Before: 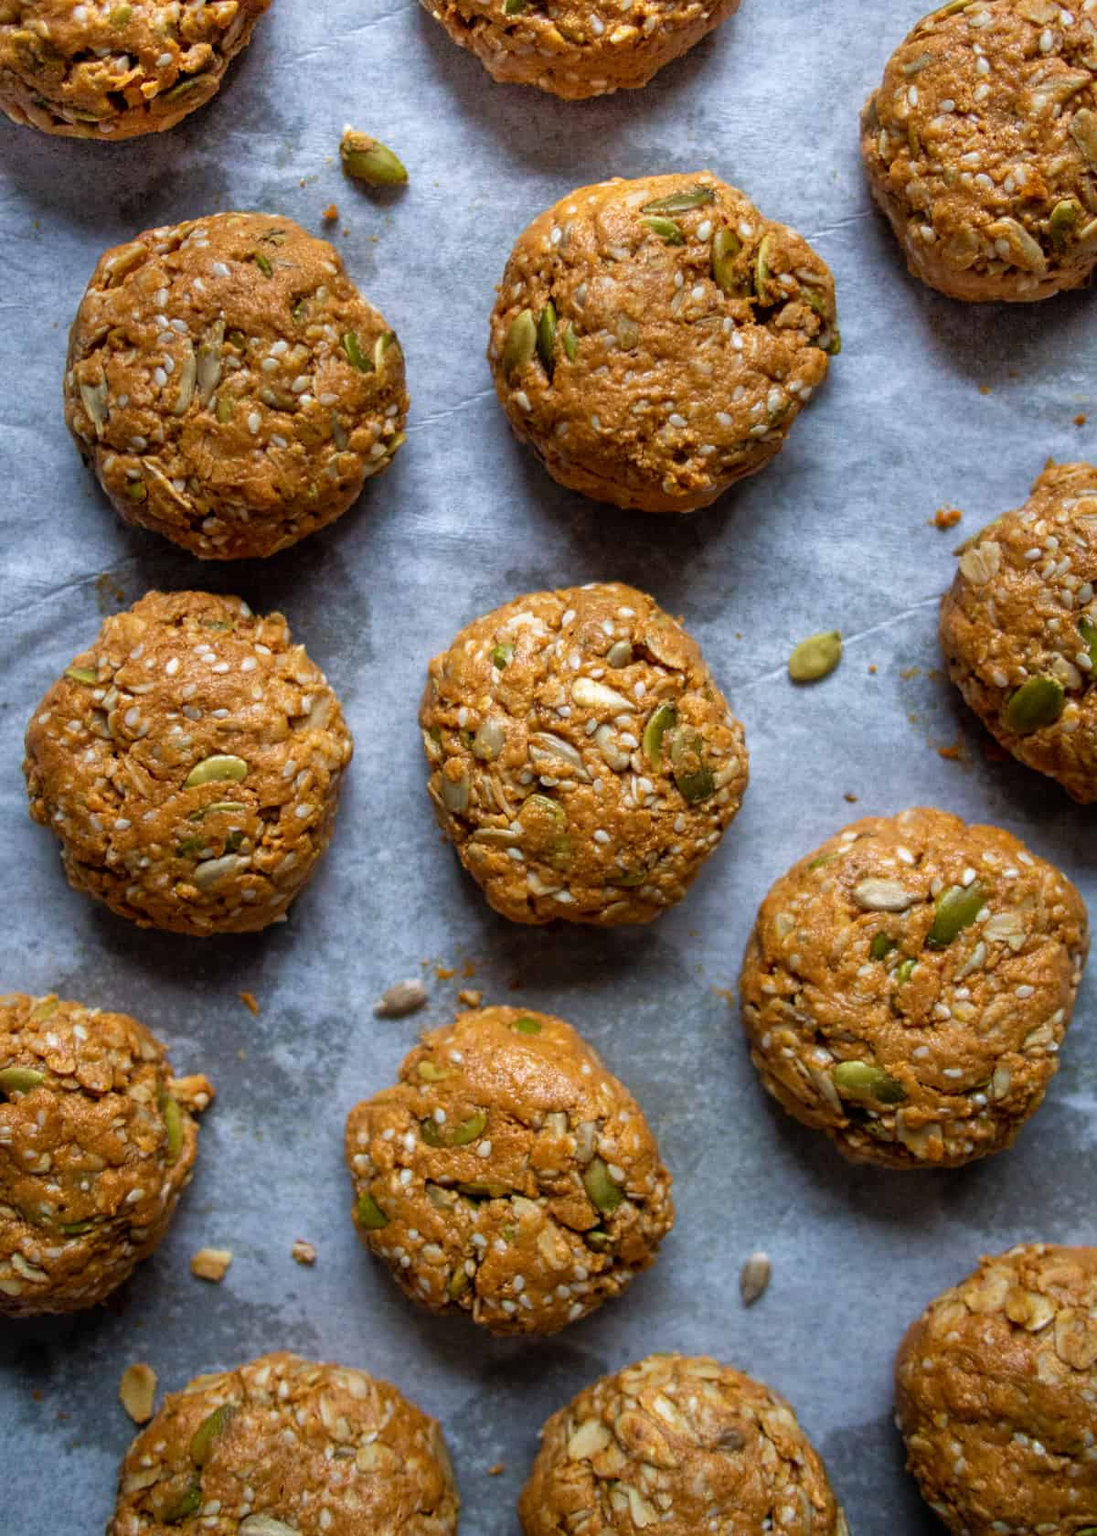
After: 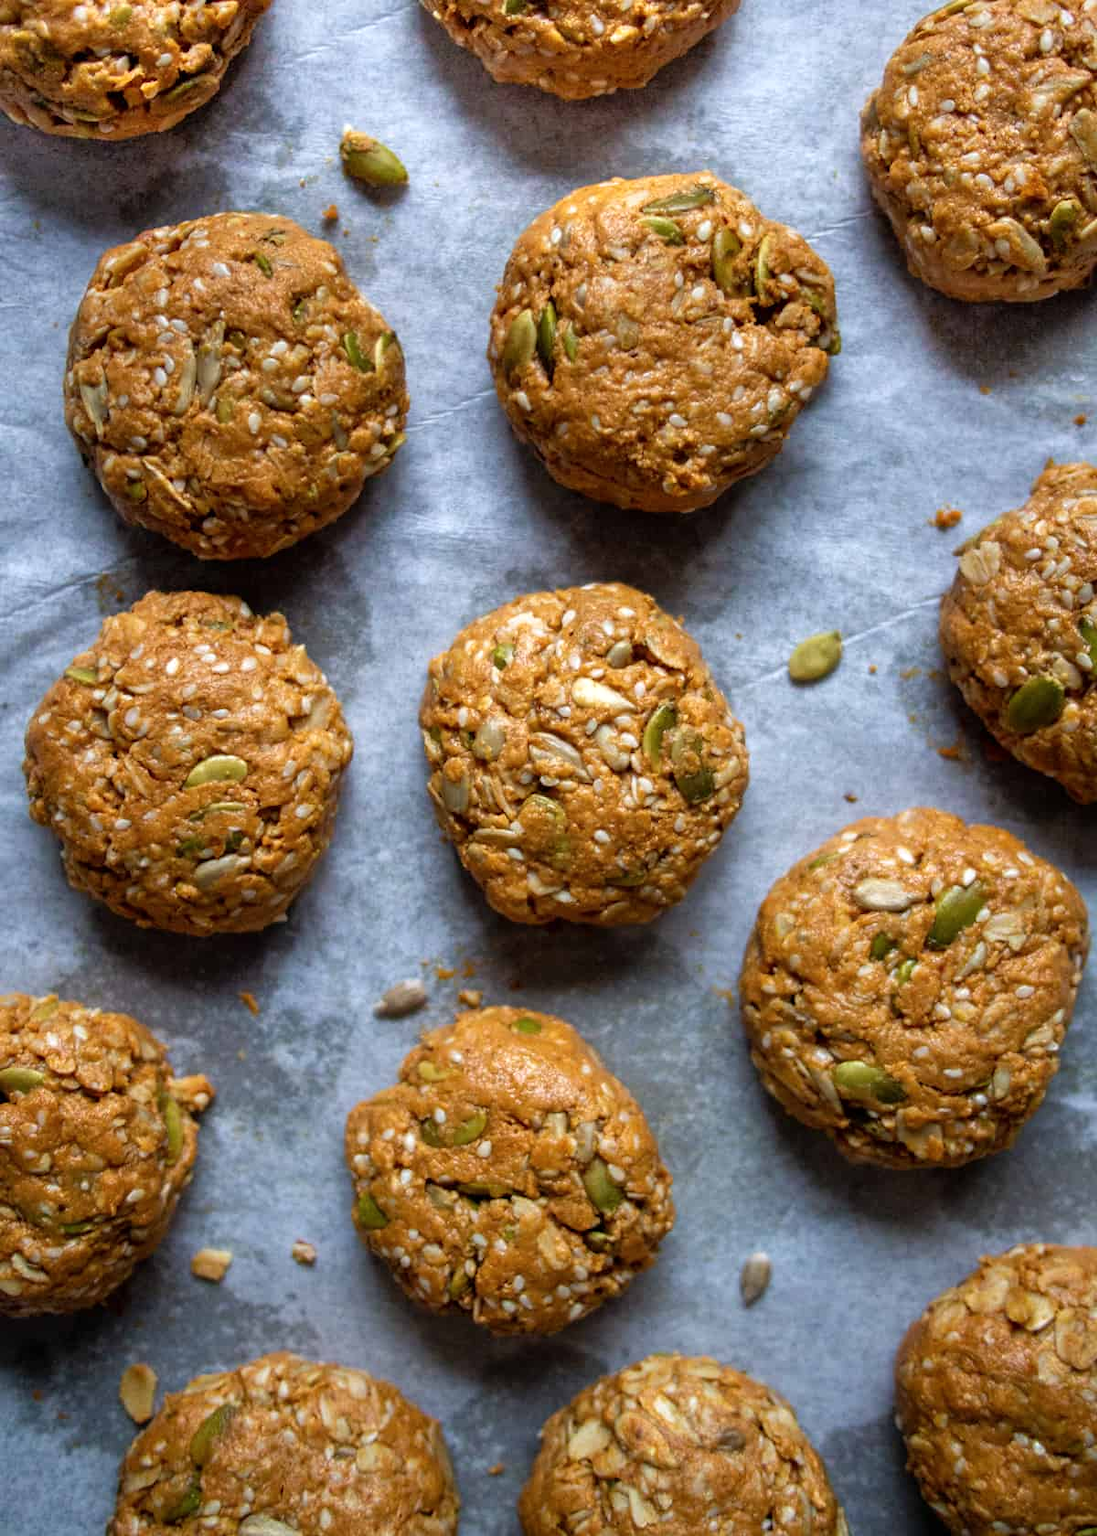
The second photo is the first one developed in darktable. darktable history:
shadows and highlights: shadows -11.78, white point adjustment 4, highlights 26.54
